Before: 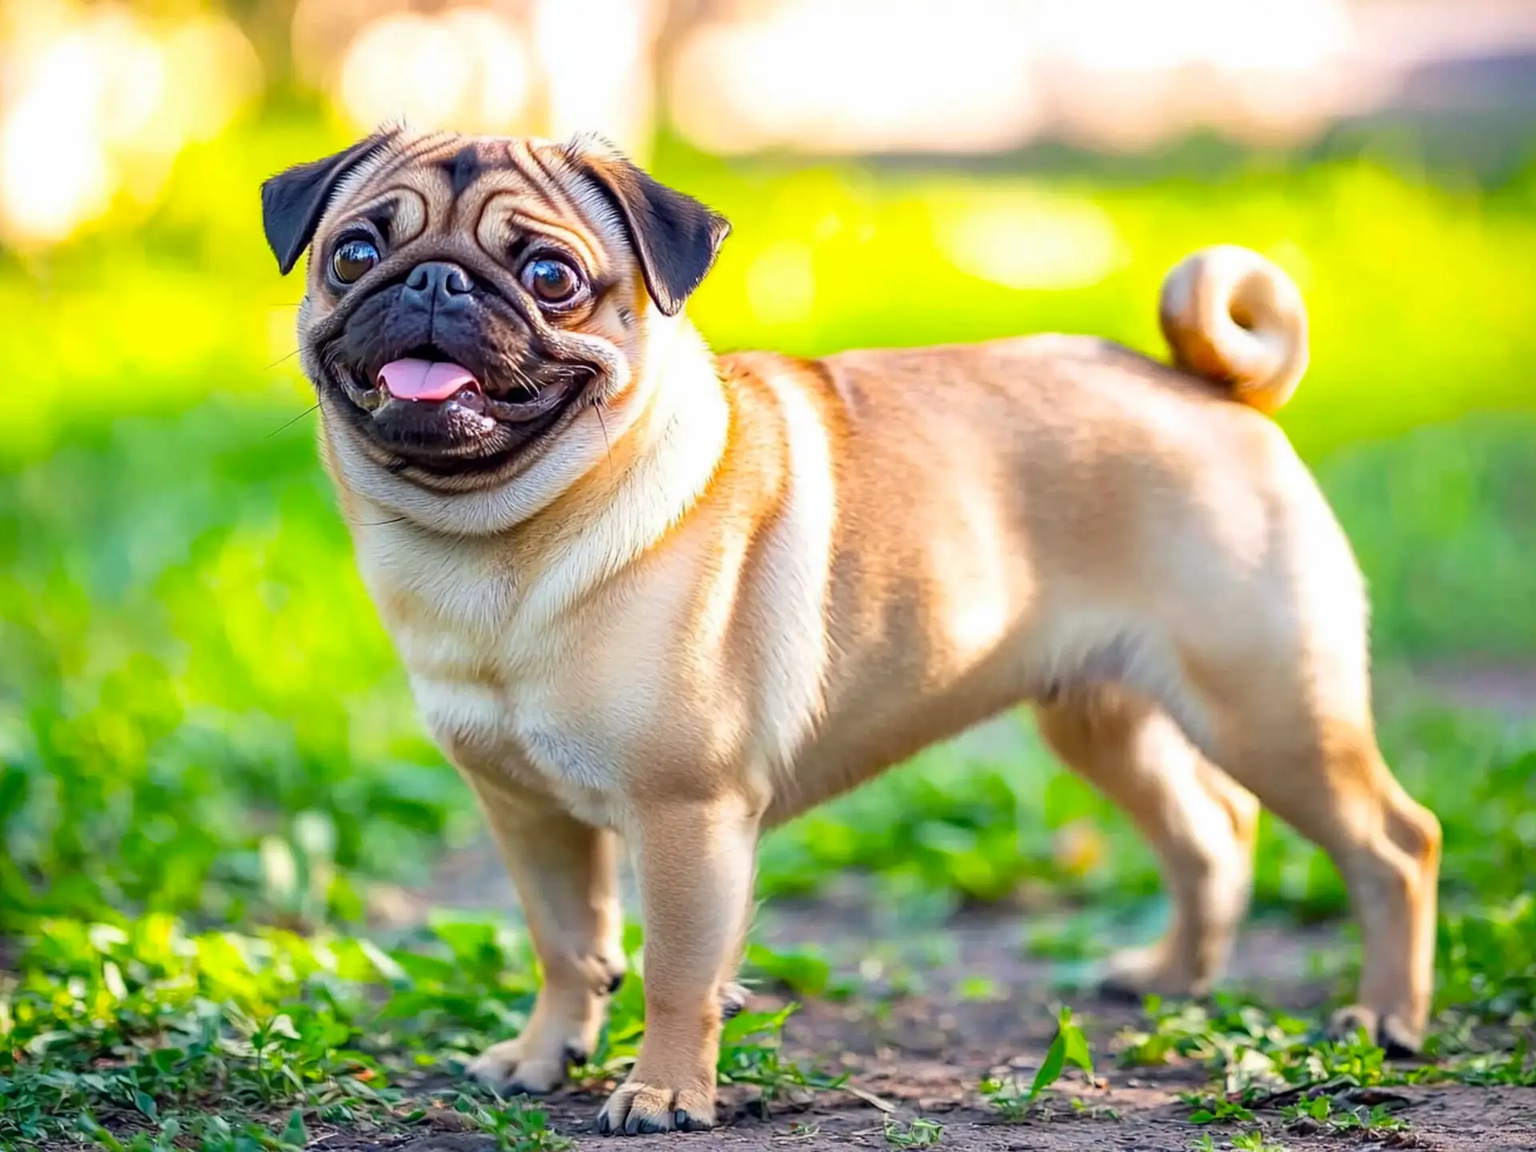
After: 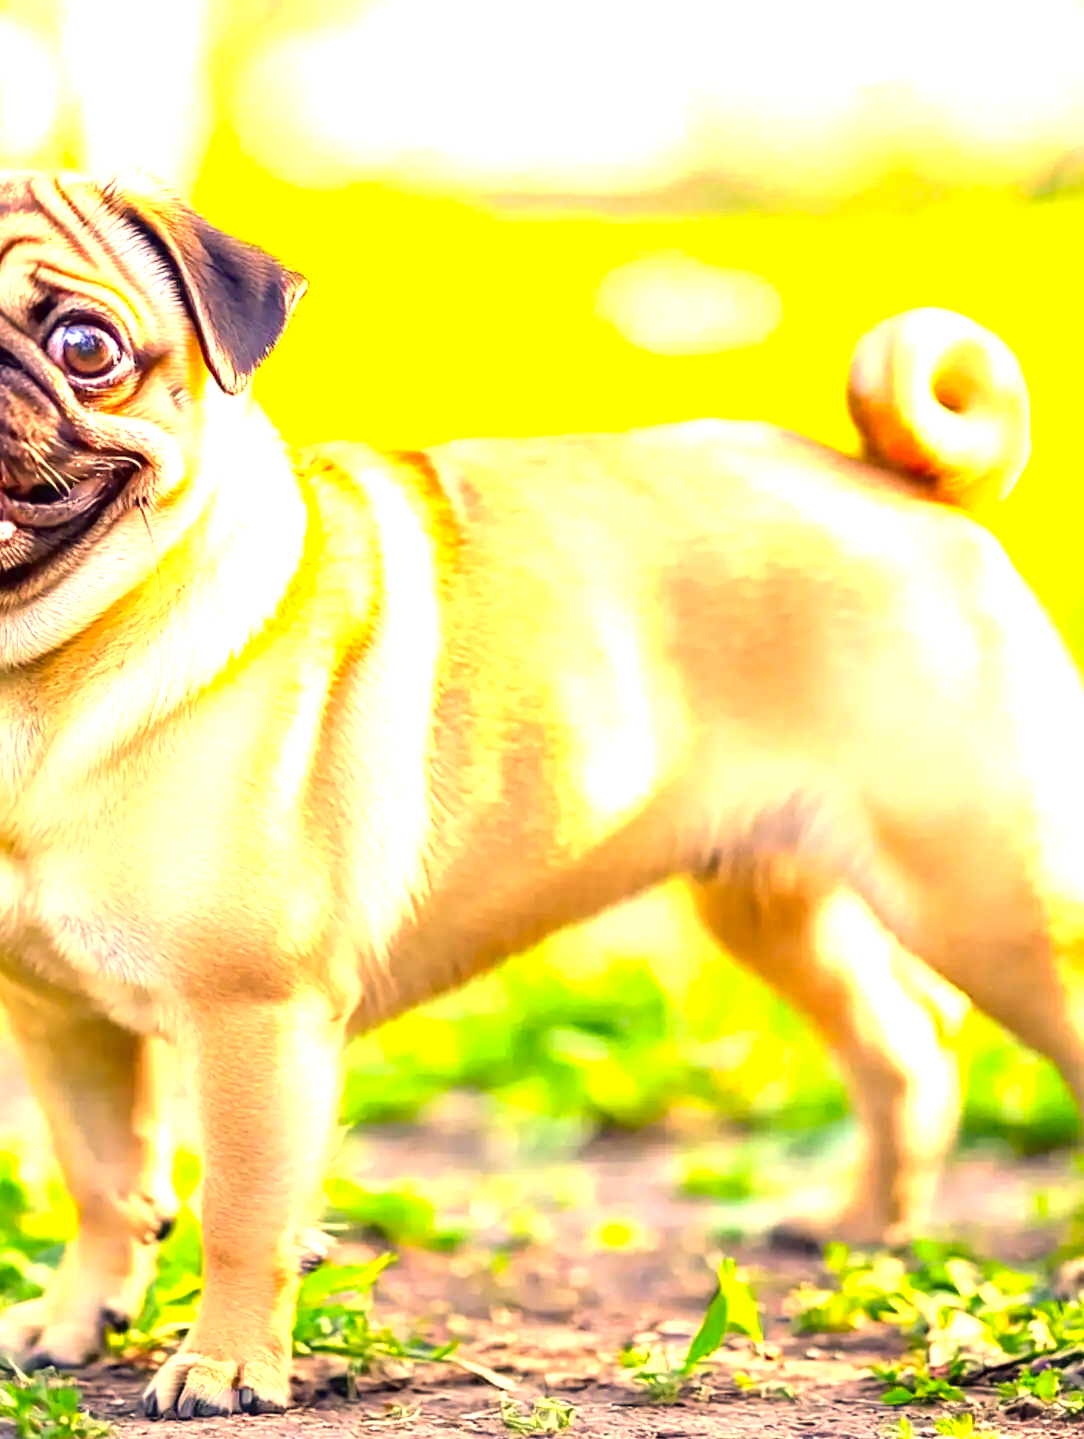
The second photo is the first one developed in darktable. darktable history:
color correction: highlights a* 17.91, highlights b* 34.95, shadows a* 1.1, shadows b* 6.03, saturation 1.05
crop: left 31.482%, top 0.006%, right 12.032%
exposure: black level correction 0, exposure 1.473 EV, compensate exposure bias true, compensate highlight preservation false
